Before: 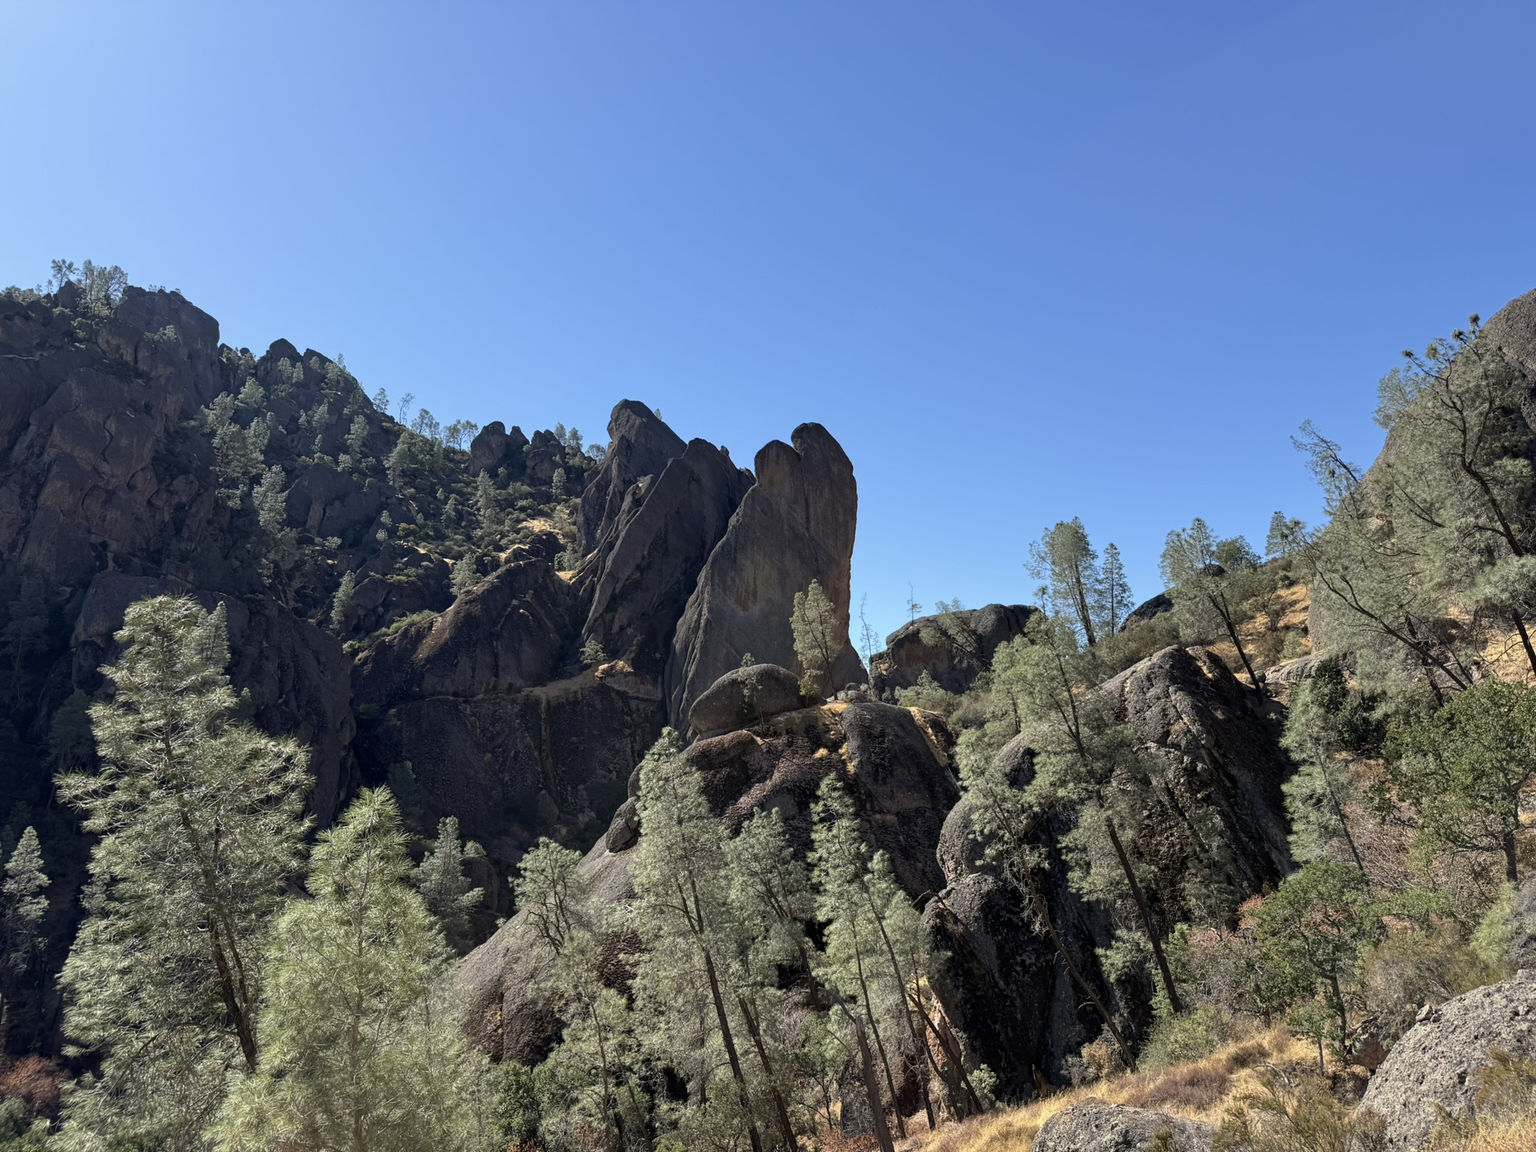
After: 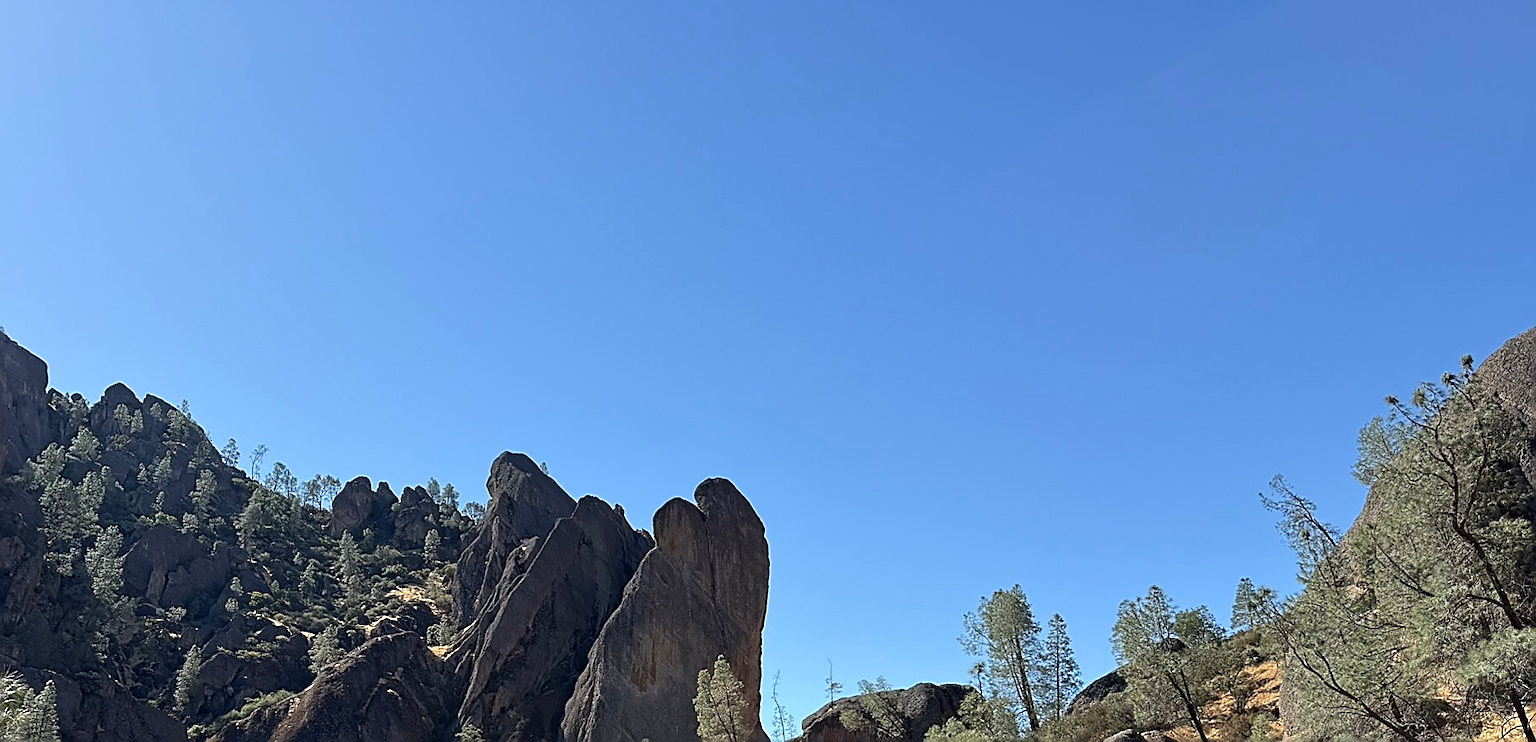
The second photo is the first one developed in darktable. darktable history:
crop and rotate: left 11.567%, bottom 42.994%
tone equalizer: on, module defaults
sharpen: radius 1.687, amount 1.31
local contrast: mode bilateral grid, contrast 16, coarseness 35, detail 106%, midtone range 0.2
